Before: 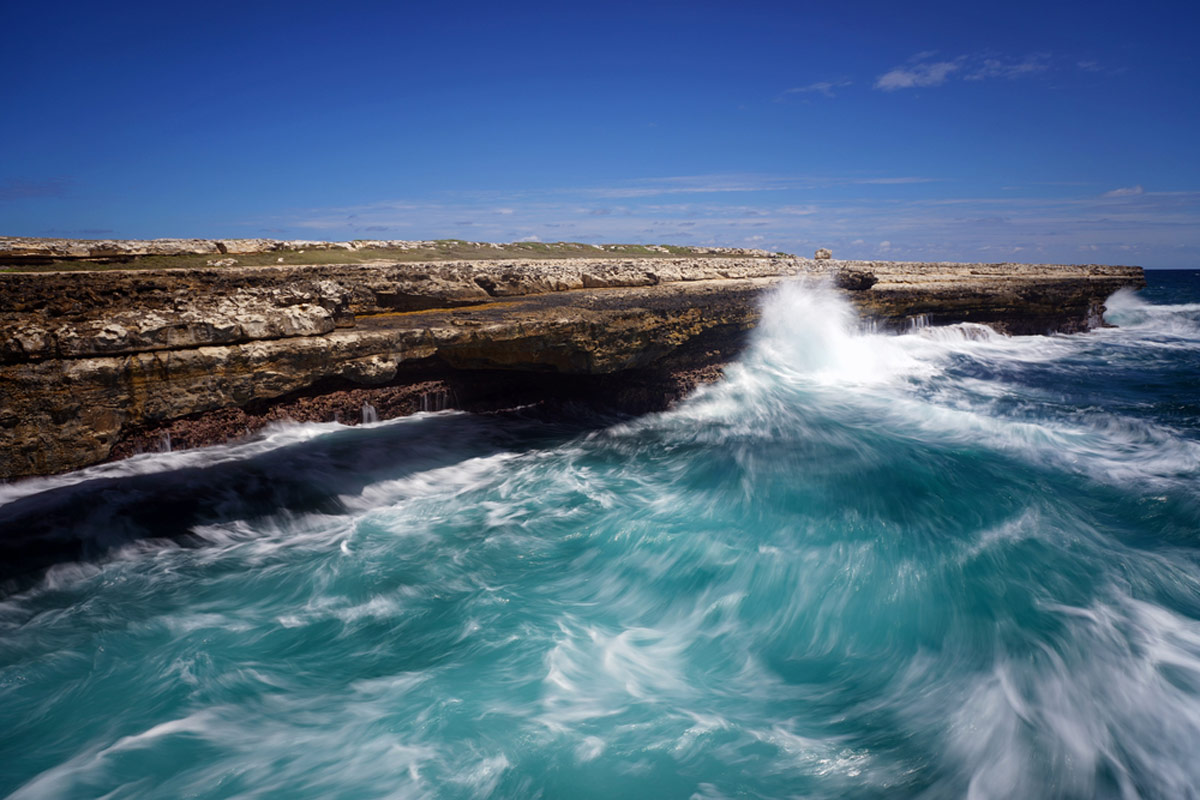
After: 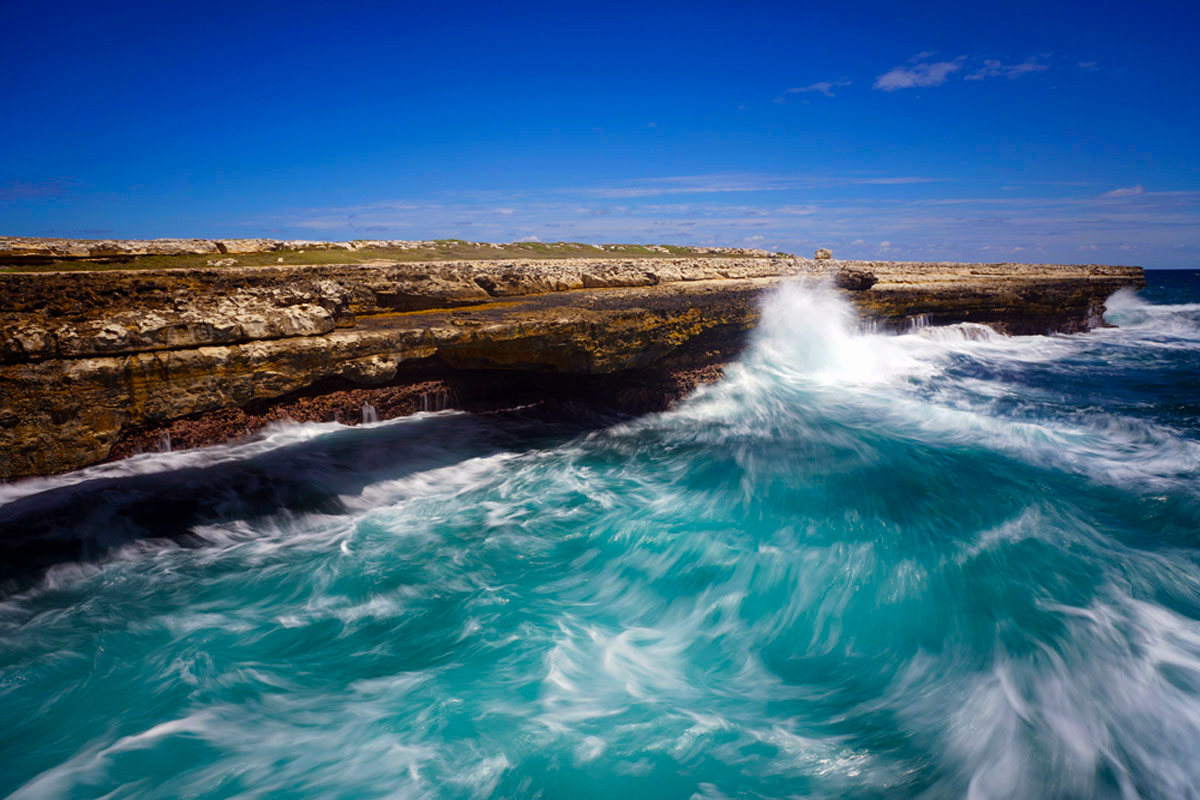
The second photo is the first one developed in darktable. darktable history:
color balance rgb: power › chroma 0.674%, power › hue 60°, linear chroma grading › global chroma 15.156%, perceptual saturation grading › global saturation 25.635%
